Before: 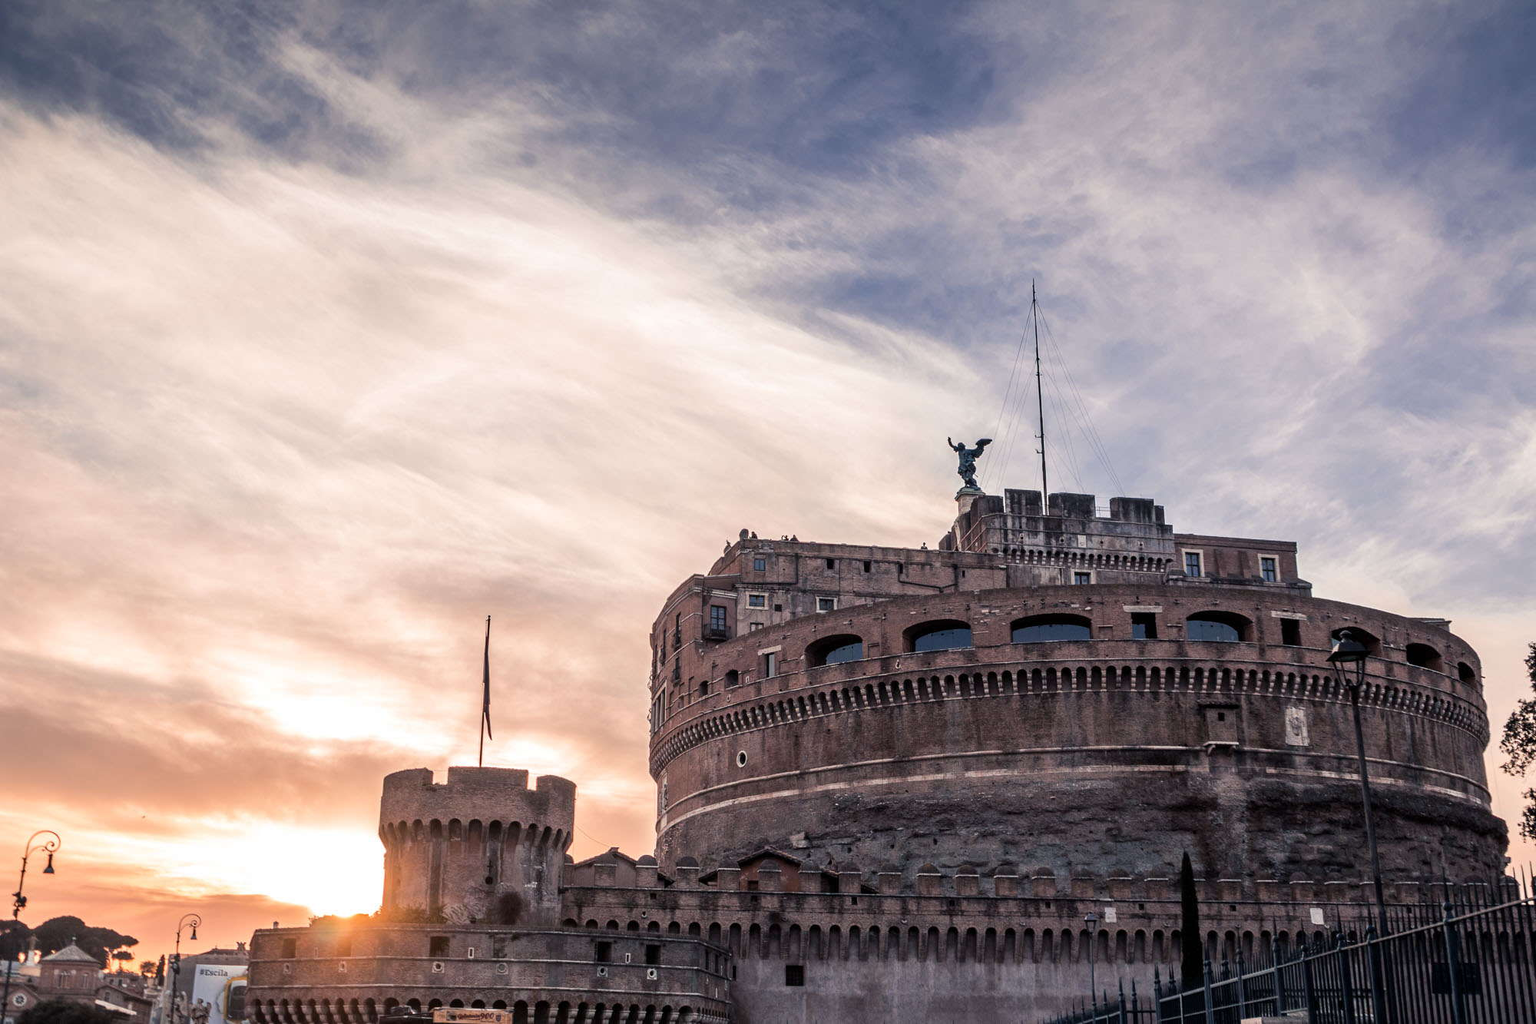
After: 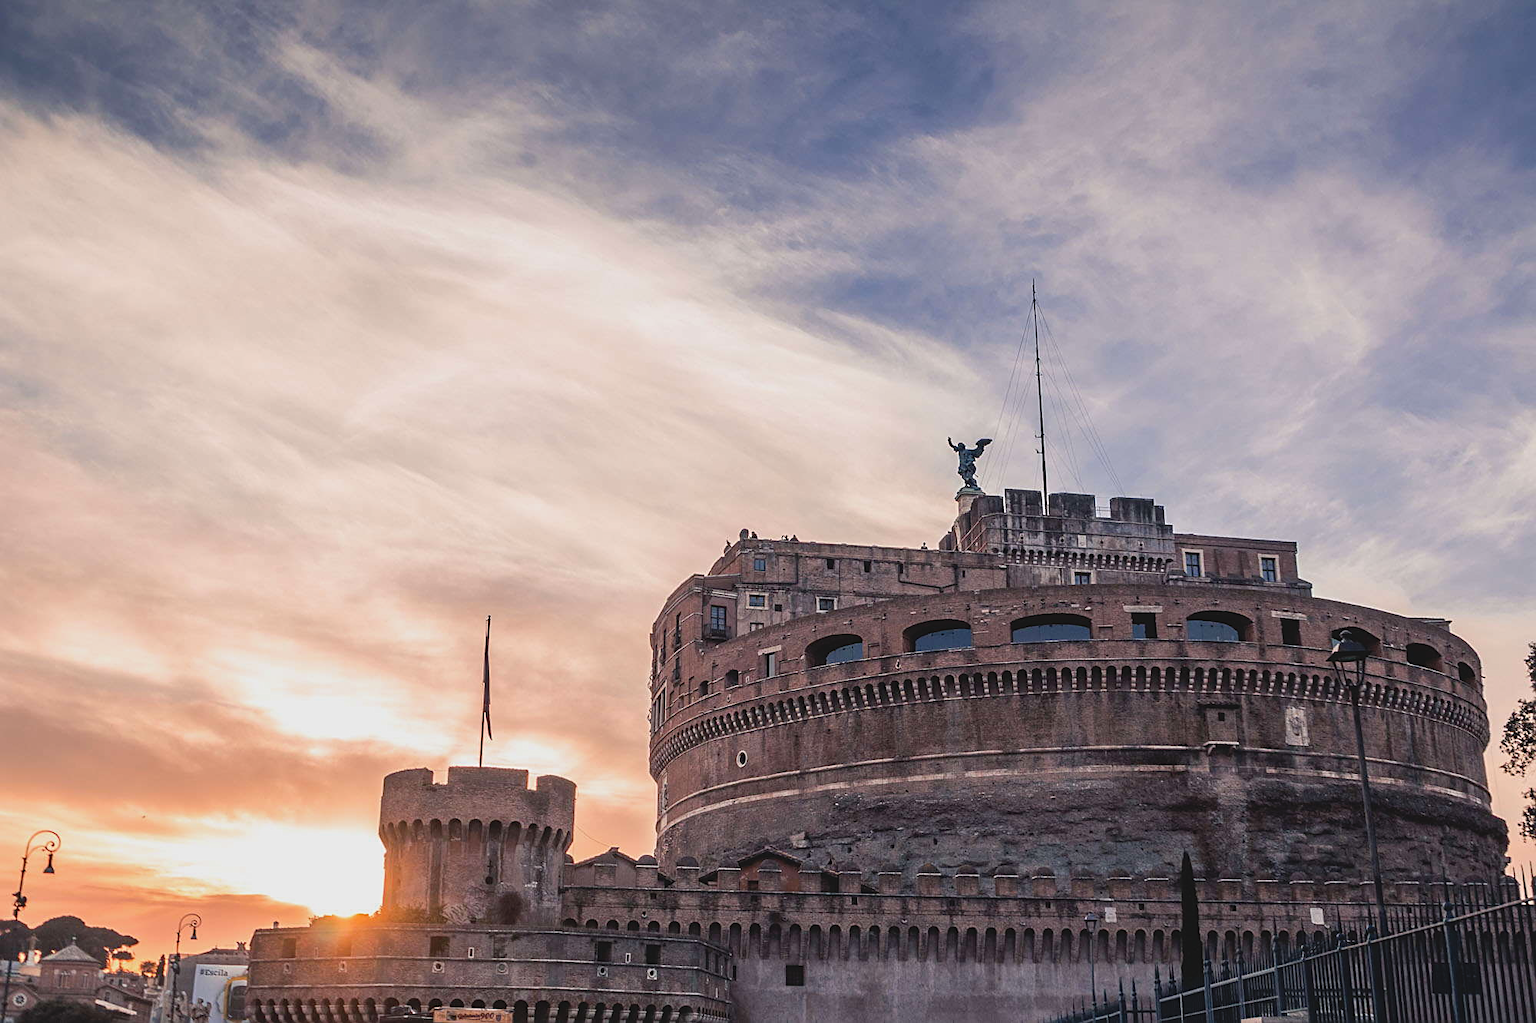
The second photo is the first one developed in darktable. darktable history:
lowpass: radius 0.1, contrast 0.85, saturation 1.1, unbound 0
sharpen: on, module defaults
